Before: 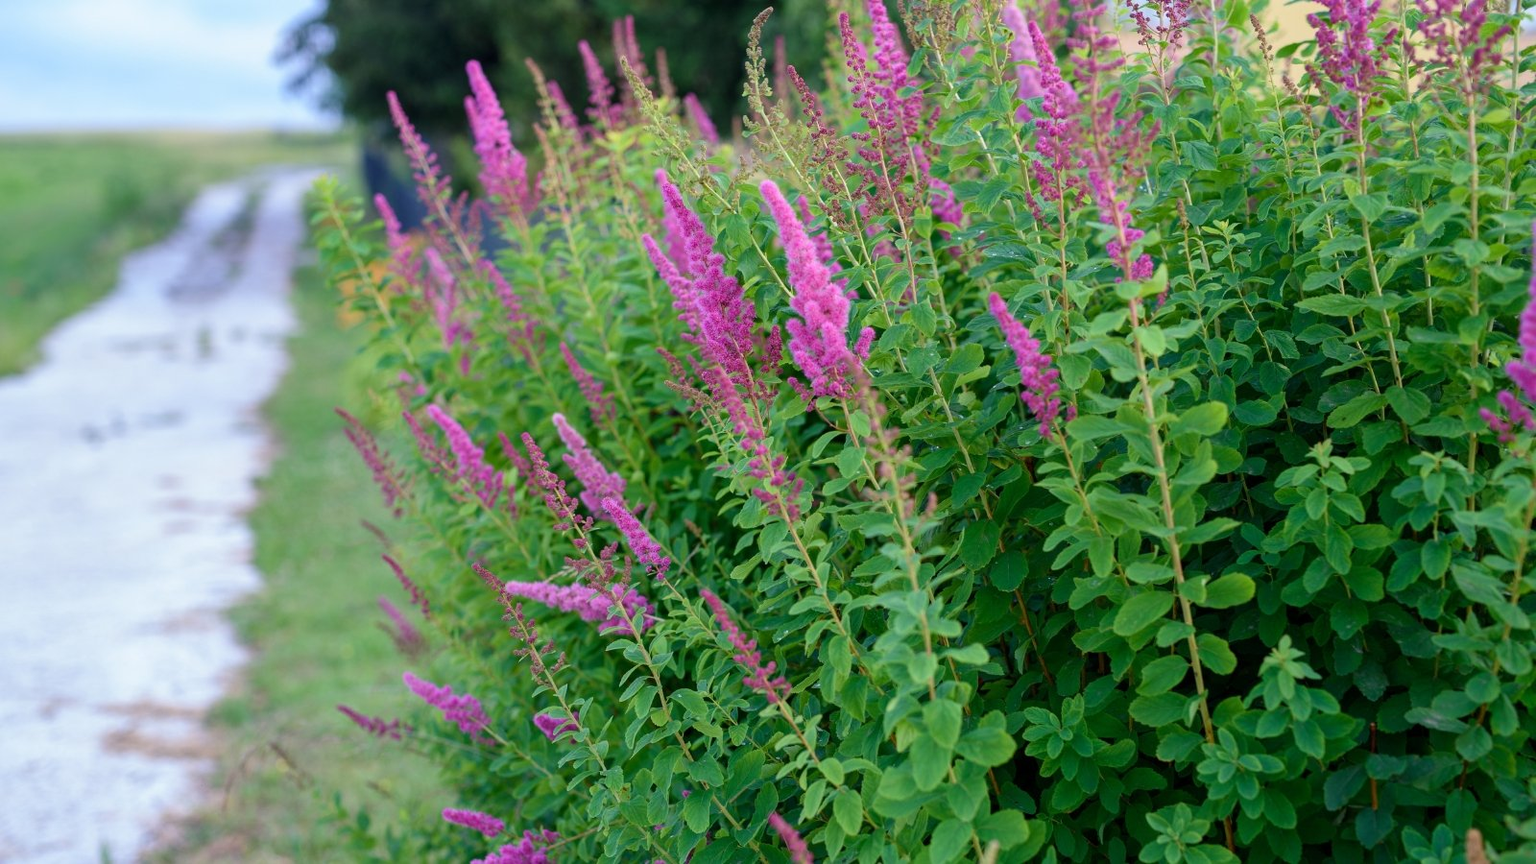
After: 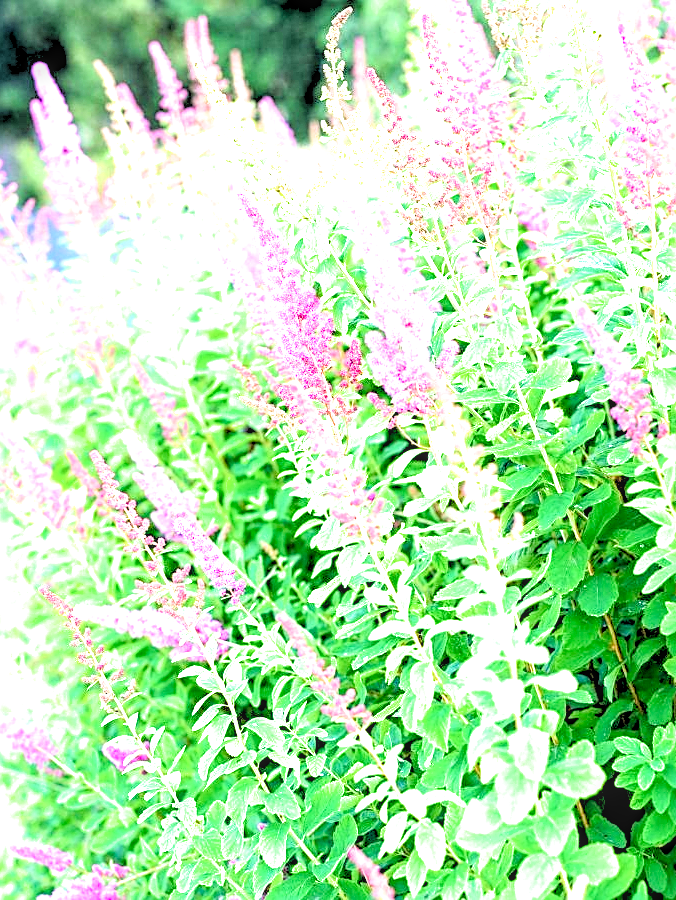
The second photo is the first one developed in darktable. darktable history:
crop: left 28.357%, right 29.381%
filmic rgb: black relative exposure -5.62 EV, white relative exposure 2.49 EV, threshold 2.99 EV, target black luminance 0%, hardness 4.53, latitude 66.89%, contrast 1.457, shadows ↔ highlights balance -3.57%, enable highlight reconstruction true
local contrast: on, module defaults
sharpen: on, module defaults
exposure: exposure 2.243 EV, compensate highlight preservation false
levels: levels [0.072, 0.414, 0.976]
